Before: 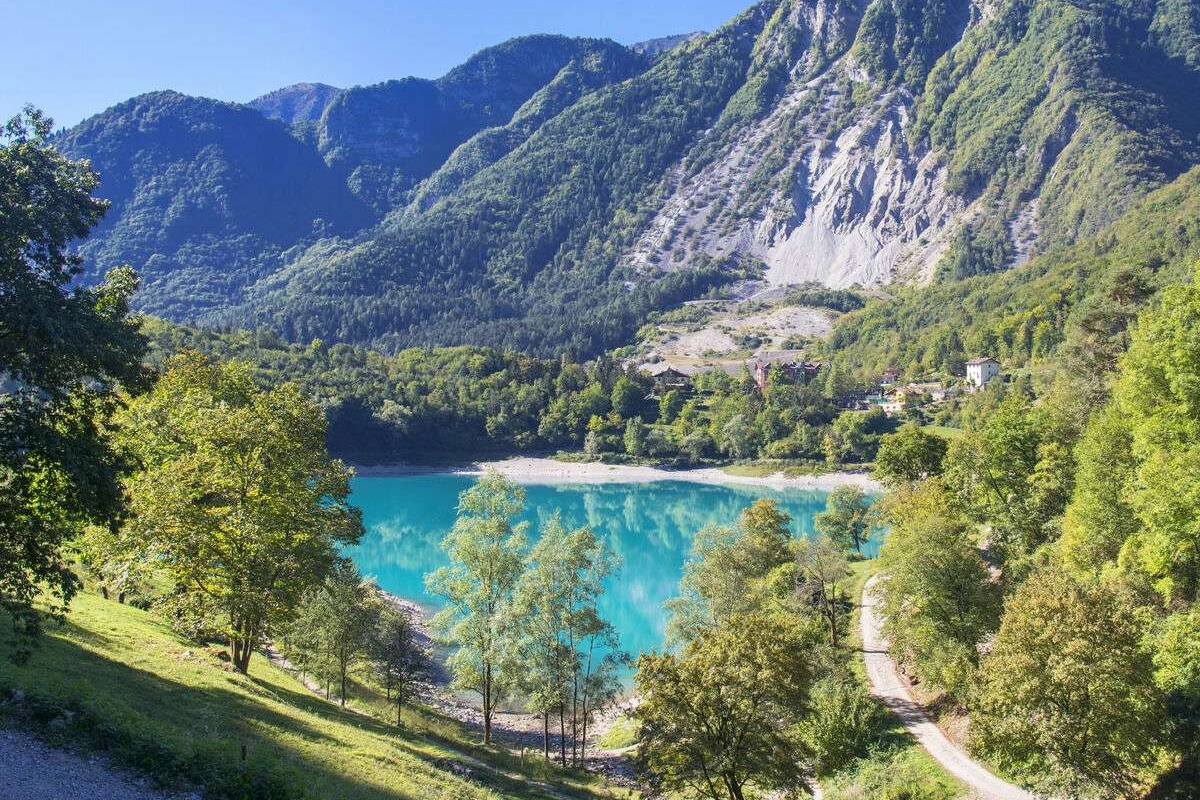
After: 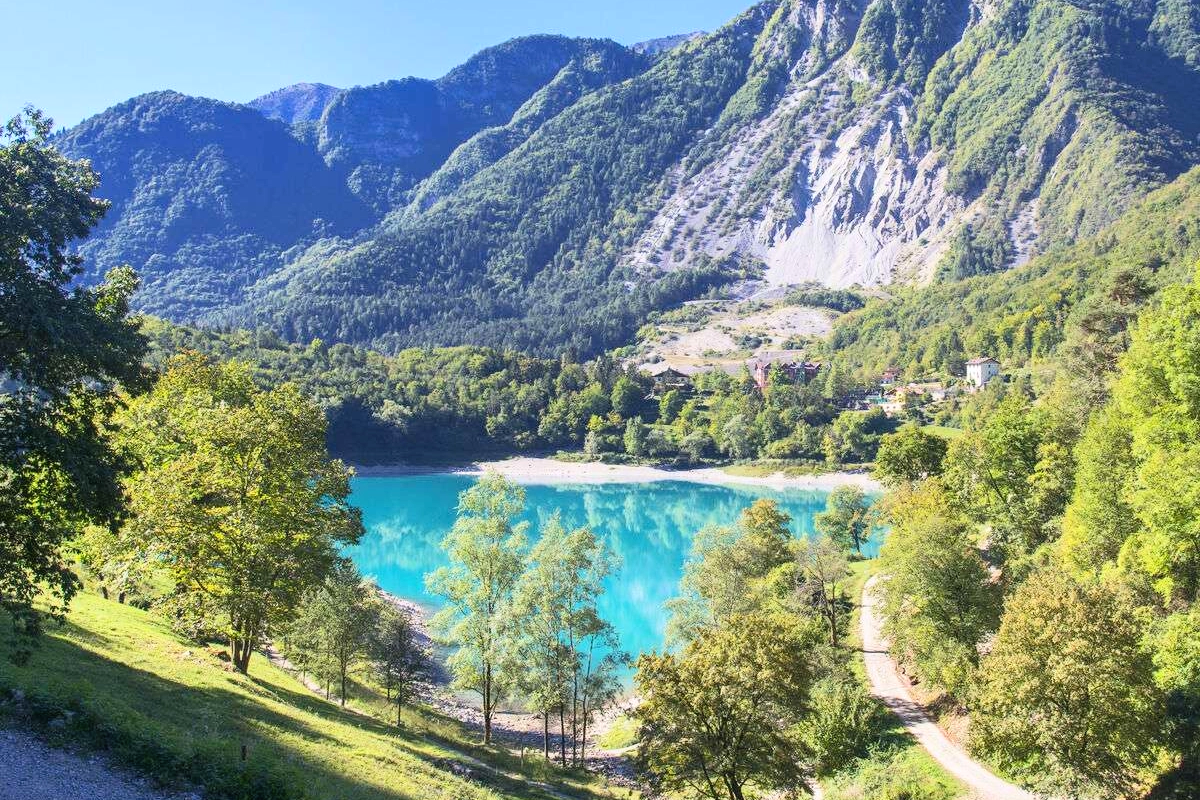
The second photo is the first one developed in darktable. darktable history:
contrast brightness saturation: contrast 0.199, brightness 0.15, saturation 0.146
